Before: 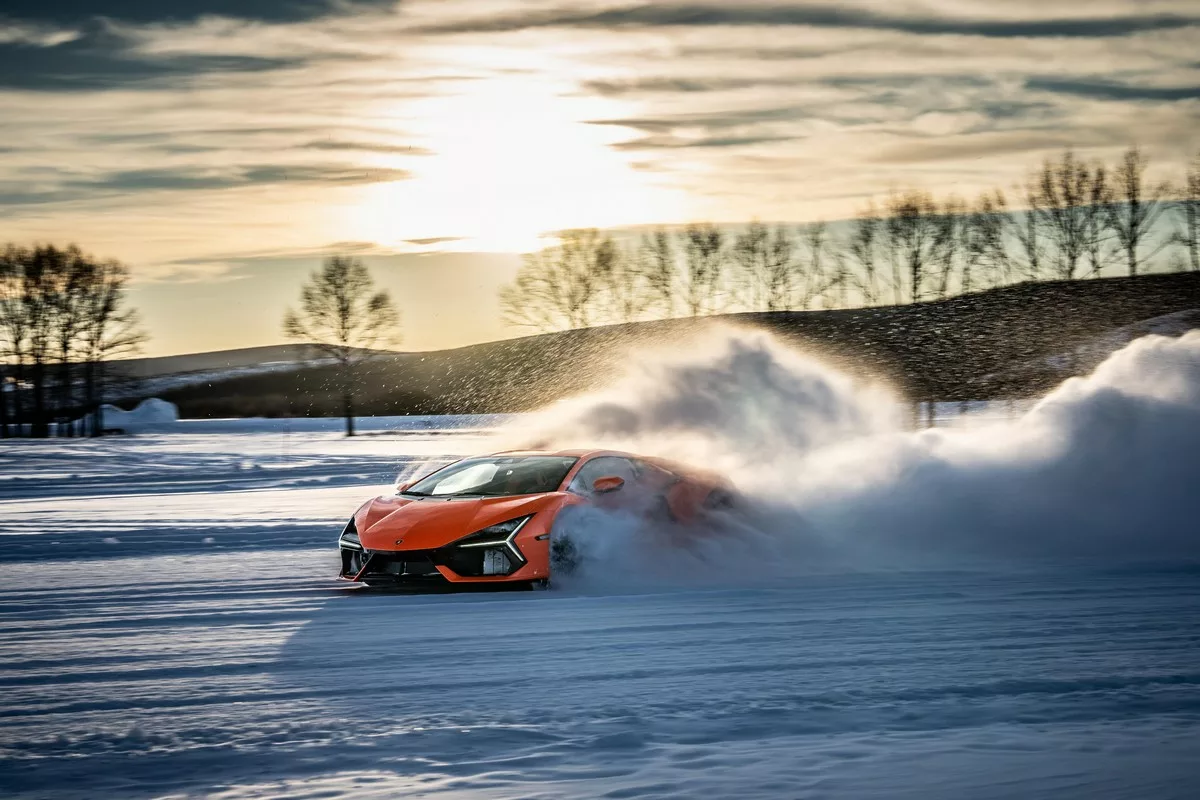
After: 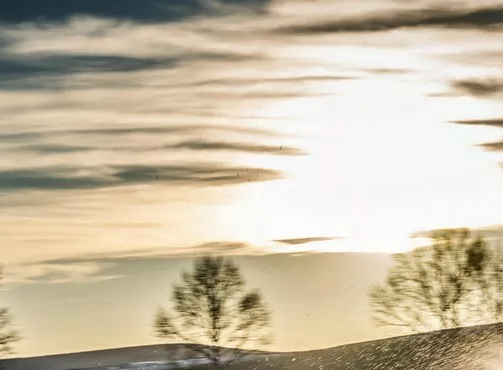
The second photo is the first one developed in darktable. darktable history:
shadows and highlights: shadows 25, highlights -48, soften with gaussian
local contrast: on, module defaults
crop and rotate: left 10.817%, top 0.062%, right 47.194%, bottom 53.626%
